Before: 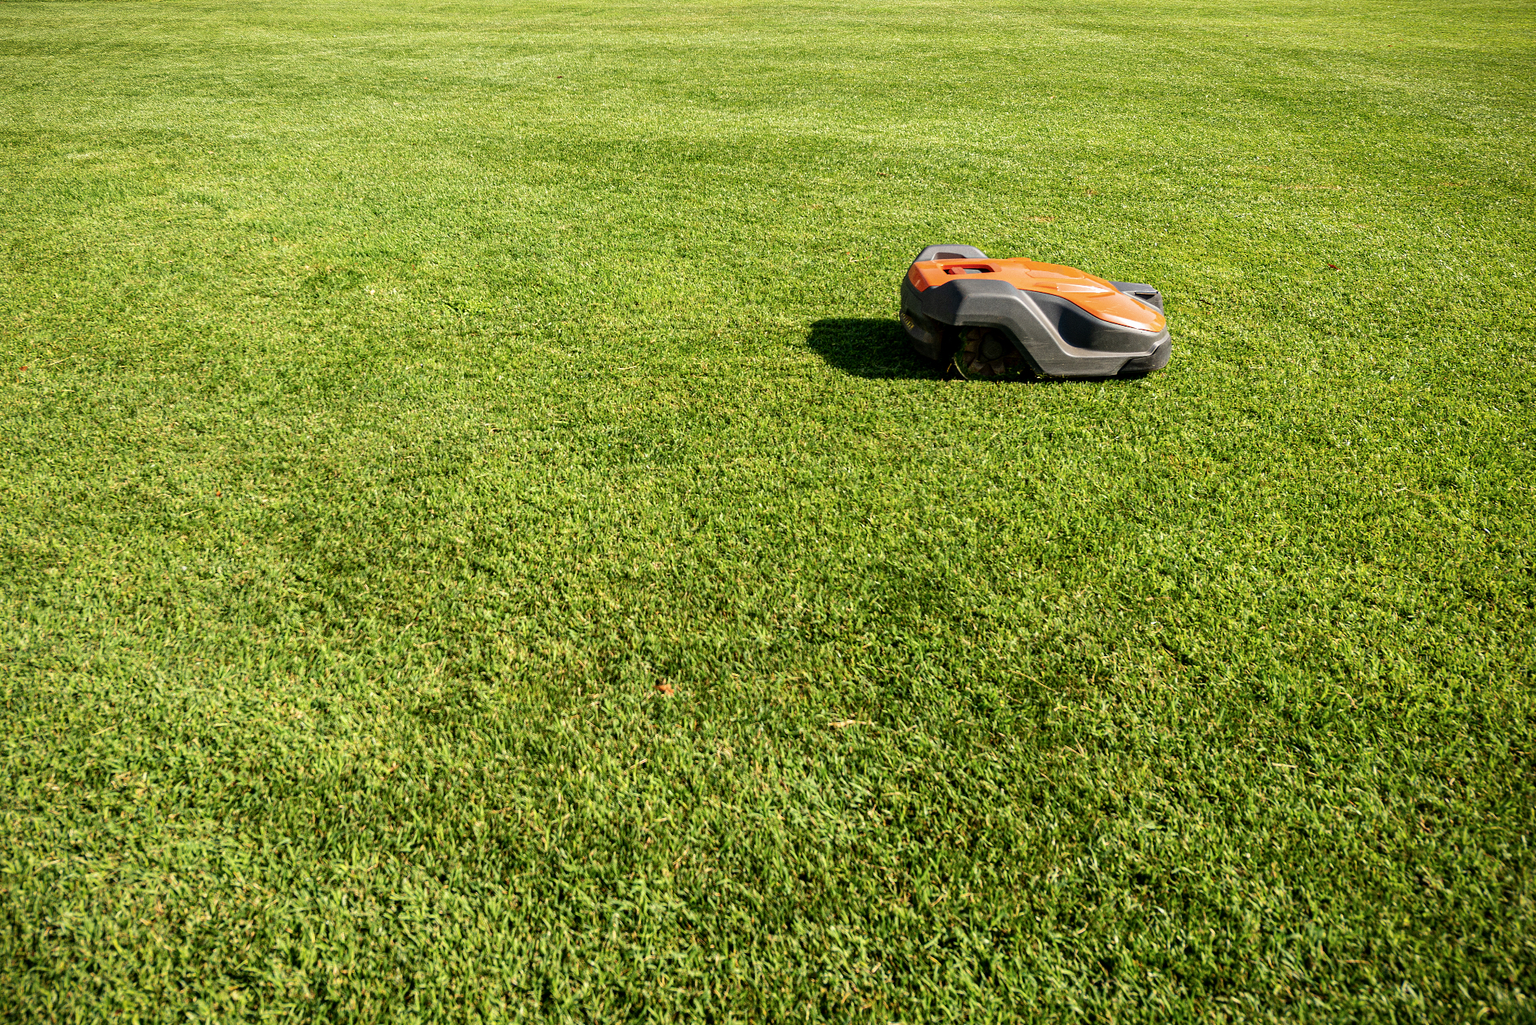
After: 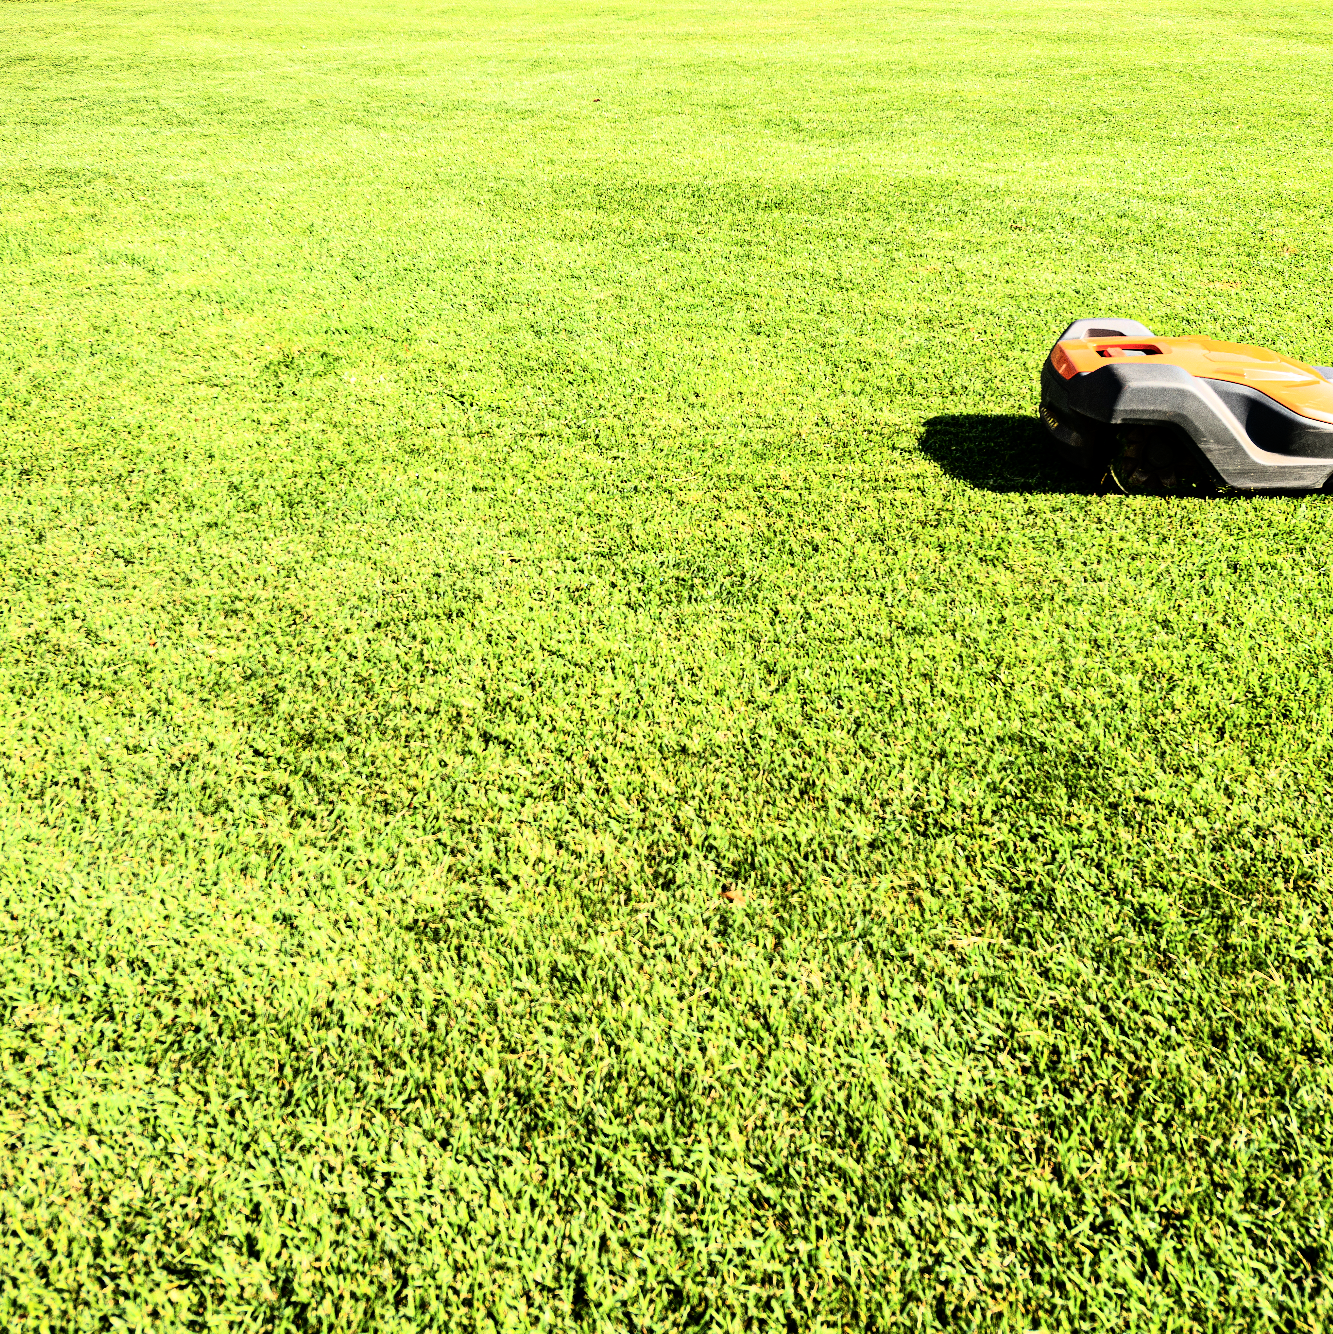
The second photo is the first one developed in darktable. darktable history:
rgb curve: curves: ch0 [(0, 0) (0.21, 0.15) (0.24, 0.21) (0.5, 0.75) (0.75, 0.96) (0.89, 0.99) (1, 1)]; ch1 [(0, 0.02) (0.21, 0.13) (0.25, 0.2) (0.5, 0.67) (0.75, 0.9) (0.89, 0.97) (1, 1)]; ch2 [(0, 0.02) (0.21, 0.13) (0.25, 0.2) (0.5, 0.67) (0.75, 0.9) (0.89, 0.97) (1, 1)], compensate middle gray true
crop and rotate: left 6.617%, right 26.717%
